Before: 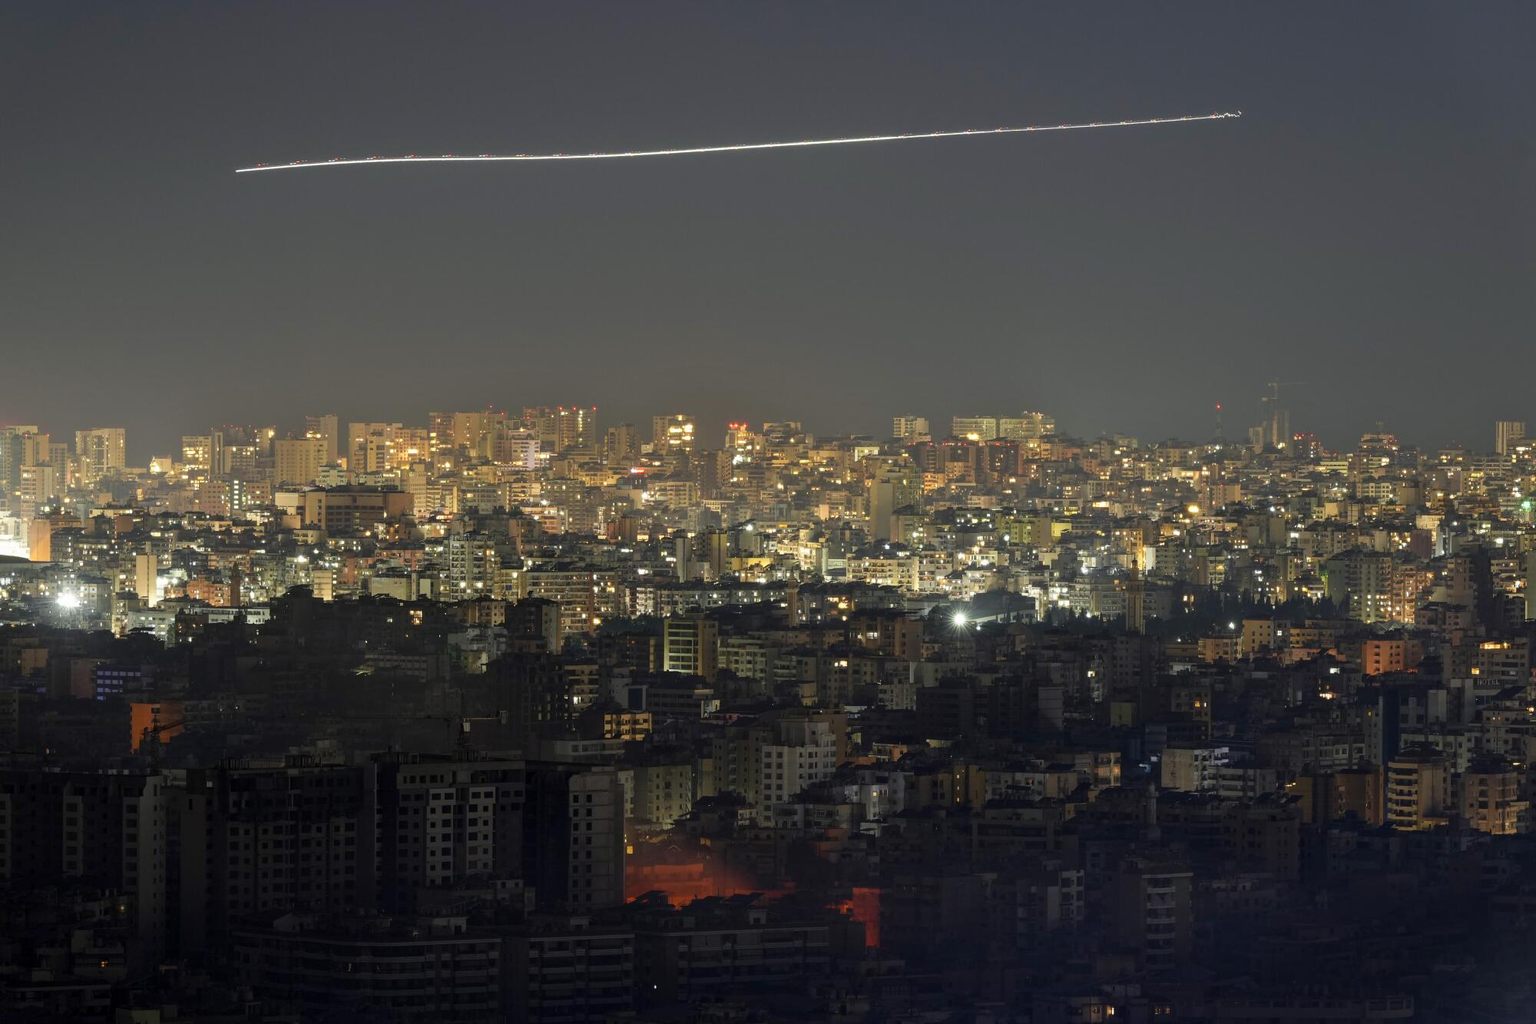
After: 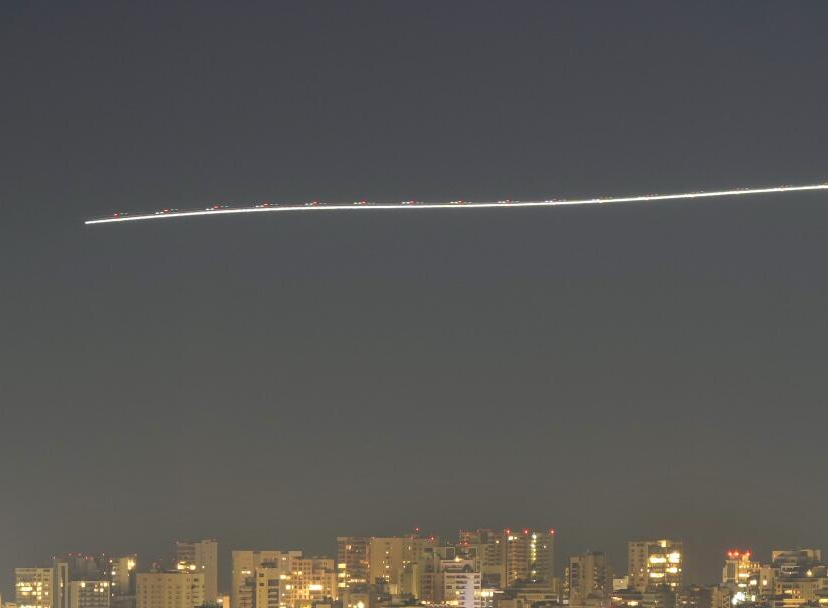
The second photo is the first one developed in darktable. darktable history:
crop and rotate: left 11.102%, top 0.066%, right 47.462%, bottom 54.29%
